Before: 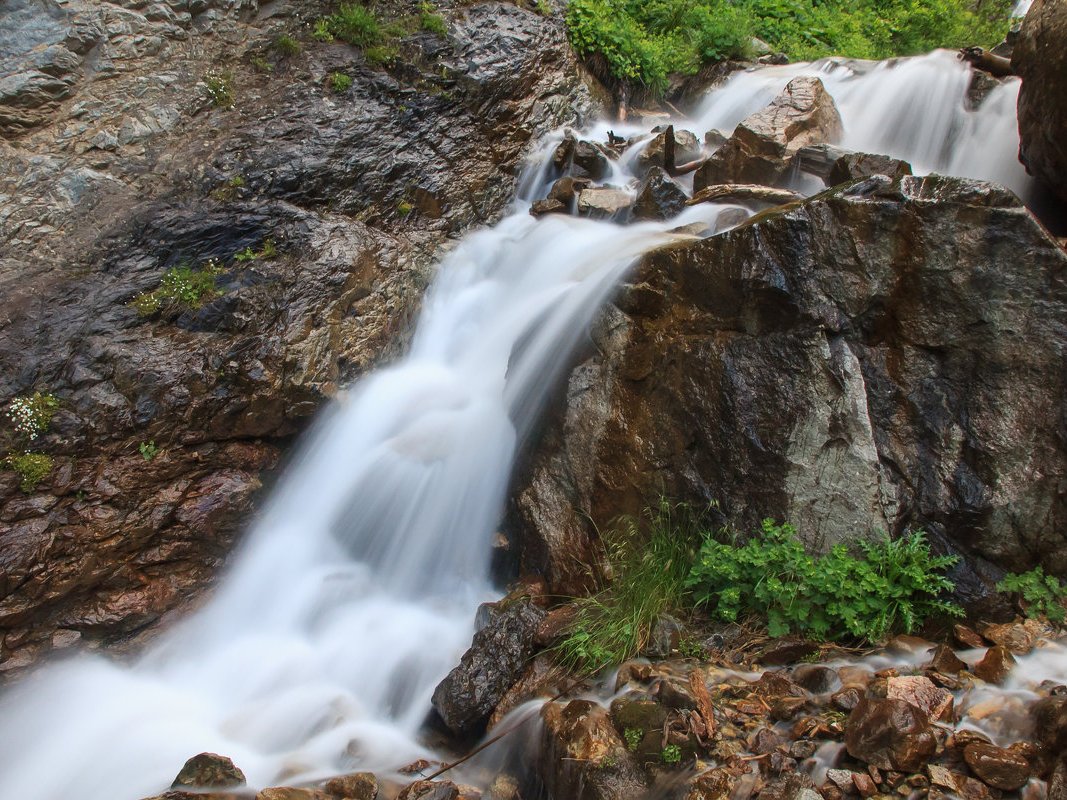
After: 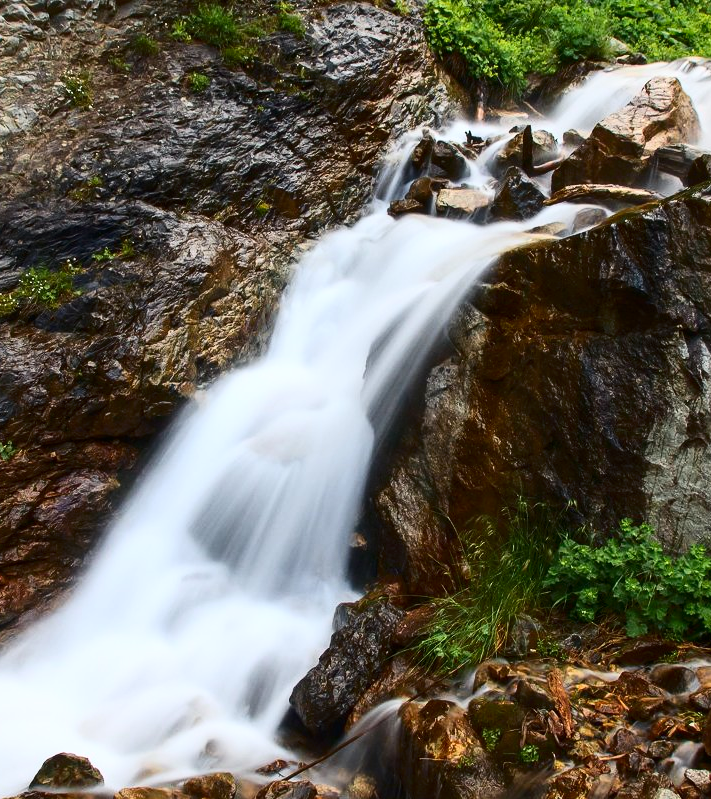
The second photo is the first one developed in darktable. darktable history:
contrast brightness saturation: contrast 0.298
crop and rotate: left 13.384%, right 19.907%
color zones: curves: ch0 [(0.224, 0.526) (0.75, 0.5)]; ch1 [(0.055, 0.526) (0.224, 0.761) (0.377, 0.526) (0.75, 0.5)]
